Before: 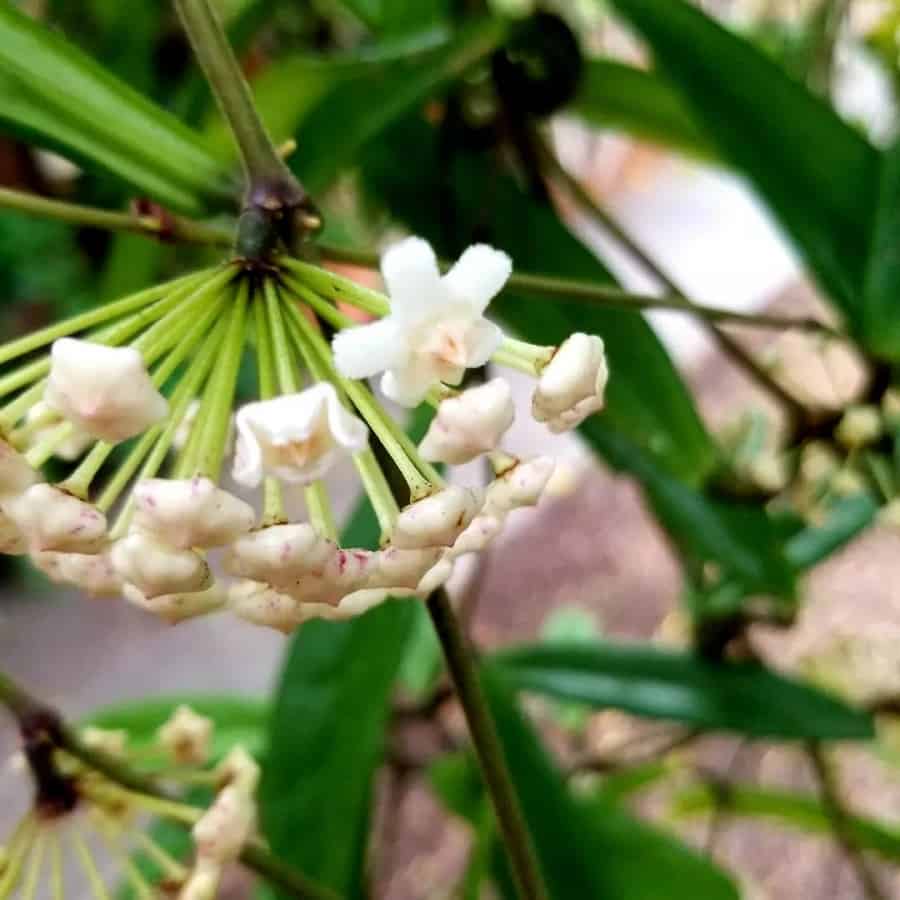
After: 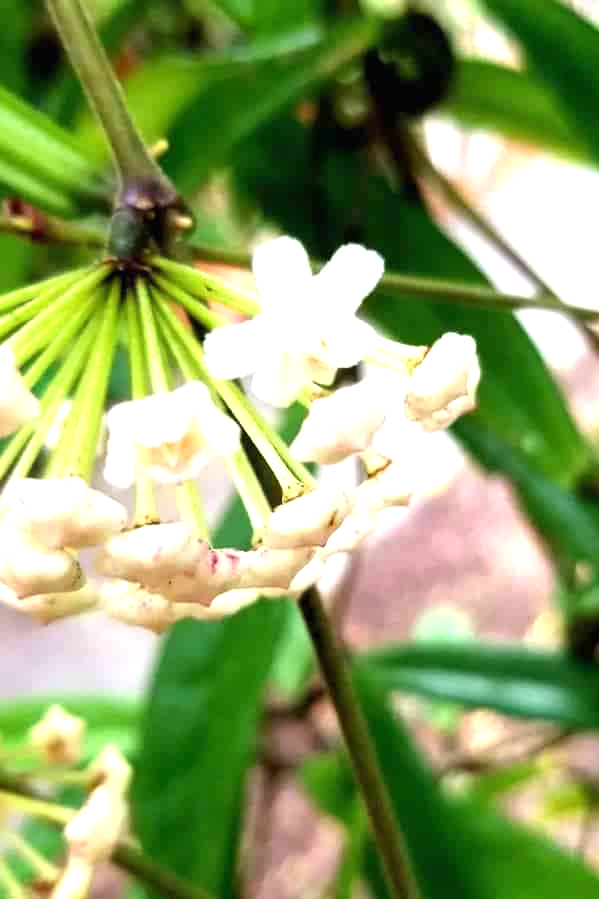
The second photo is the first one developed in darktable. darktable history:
crop and rotate: left 14.292%, right 19.041%
exposure: black level correction 0, exposure 1.1 EV, compensate exposure bias true, compensate highlight preservation false
